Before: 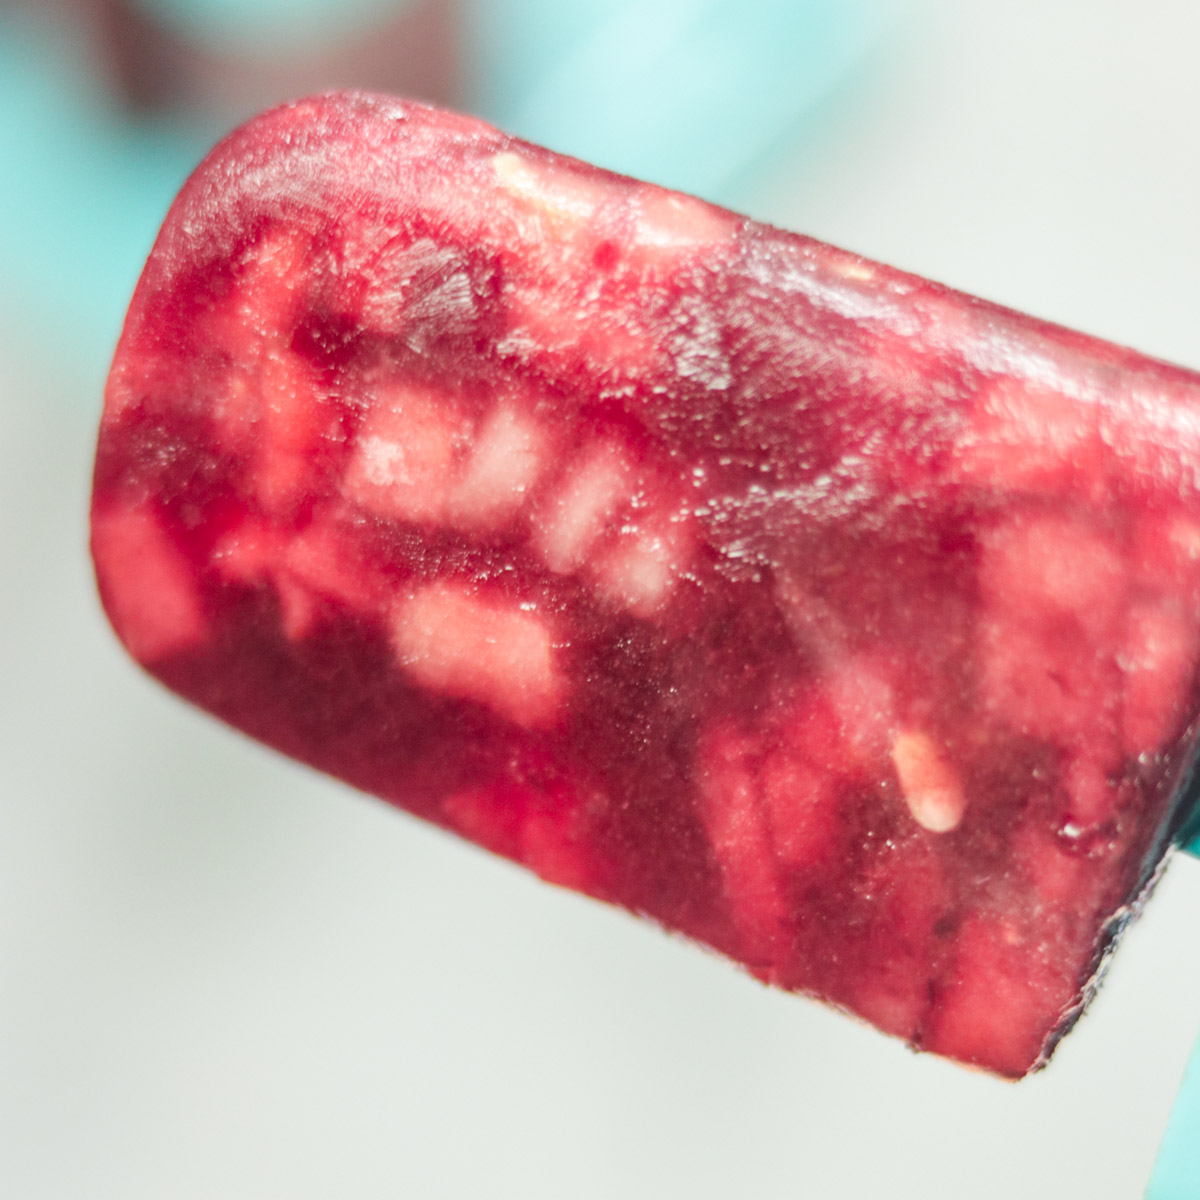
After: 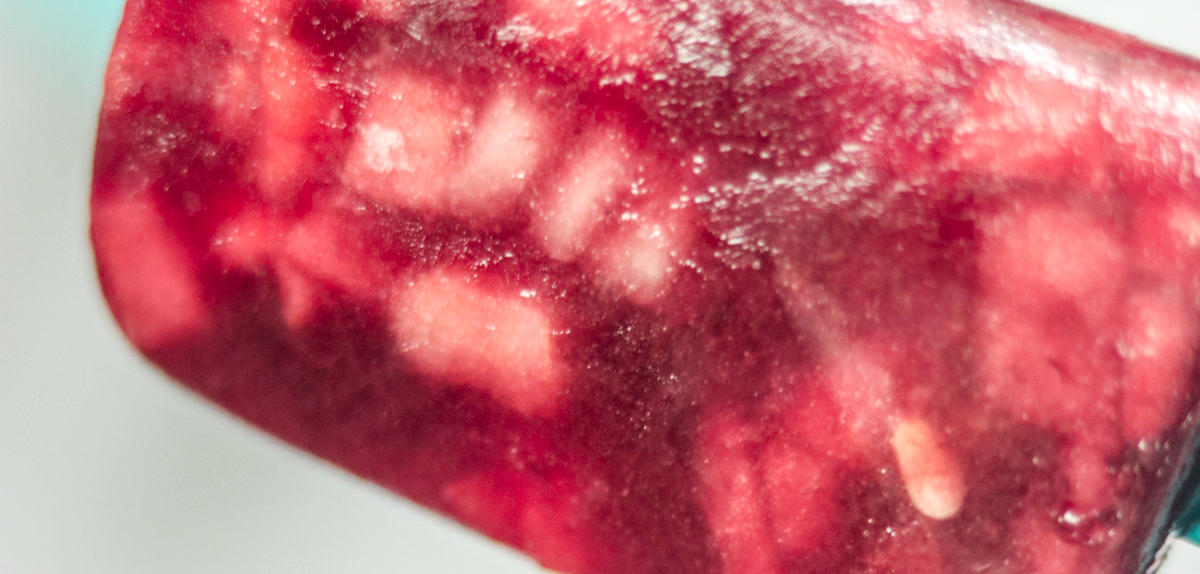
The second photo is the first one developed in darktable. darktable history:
crop and rotate: top 26.144%, bottom 25.979%
local contrast: on, module defaults
